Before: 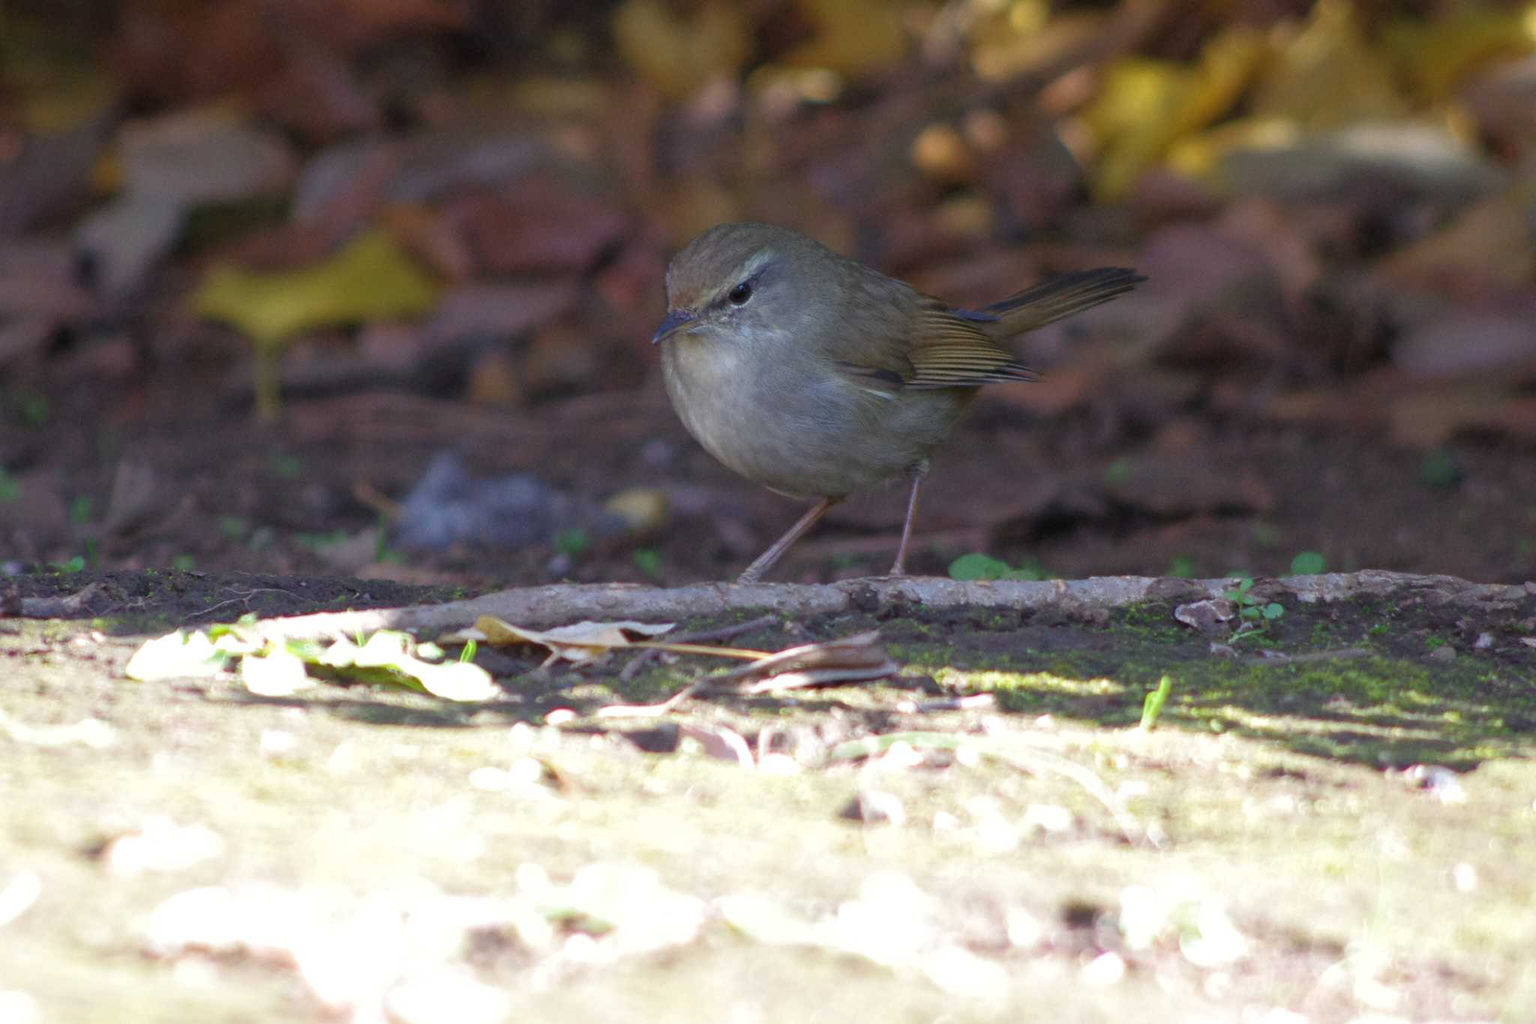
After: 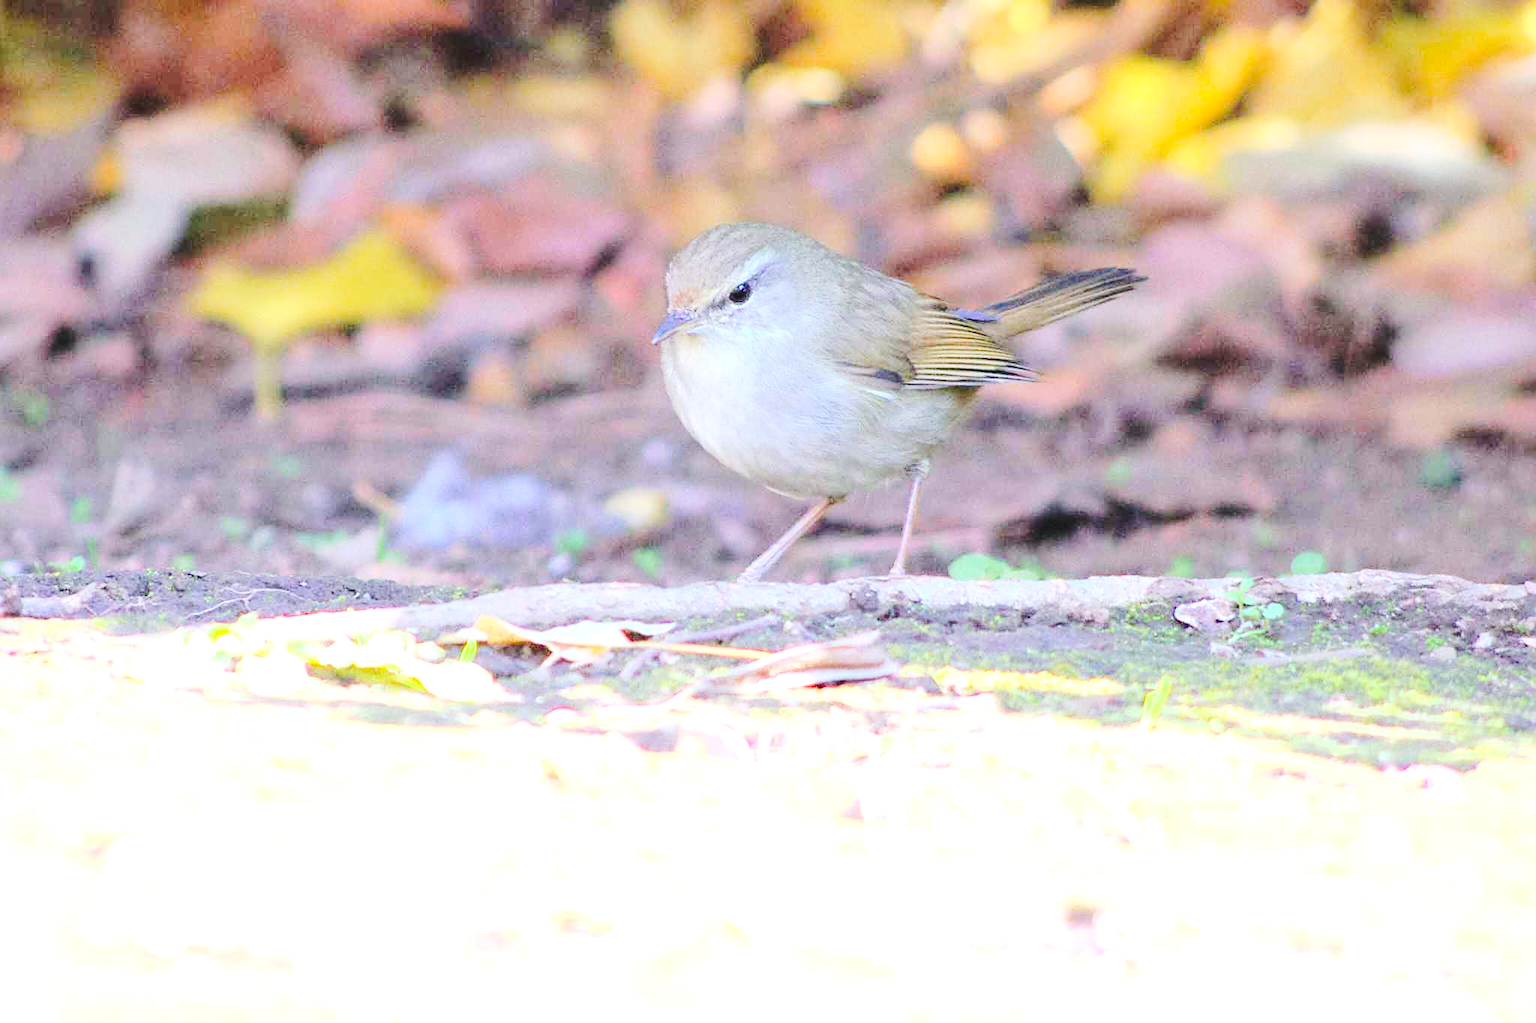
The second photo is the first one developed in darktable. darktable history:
white balance: red 0.976, blue 1.04
contrast brightness saturation: brightness 0.09, saturation 0.19
base curve: curves: ch0 [(0, 0) (0.028, 0.03) (0.121, 0.232) (0.46, 0.748) (0.859, 0.968) (1, 1)]
sharpen: on, module defaults
tone curve: curves: ch0 [(0, 0) (0.003, 0.023) (0.011, 0.029) (0.025, 0.037) (0.044, 0.047) (0.069, 0.057) (0.1, 0.075) (0.136, 0.103) (0.177, 0.145) (0.224, 0.193) (0.277, 0.266) (0.335, 0.362) (0.399, 0.473) (0.468, 0.569) (0.543, 0.655) (0.623, 0.73) (0.709, 0.804) (0.801, 0.874) (0.898, 0.924) (1, 1)], preserve colors none
exposure: black level correction 0, exposure 1.35 EV, compensate exposure bias true, compensate highlight preservation false
